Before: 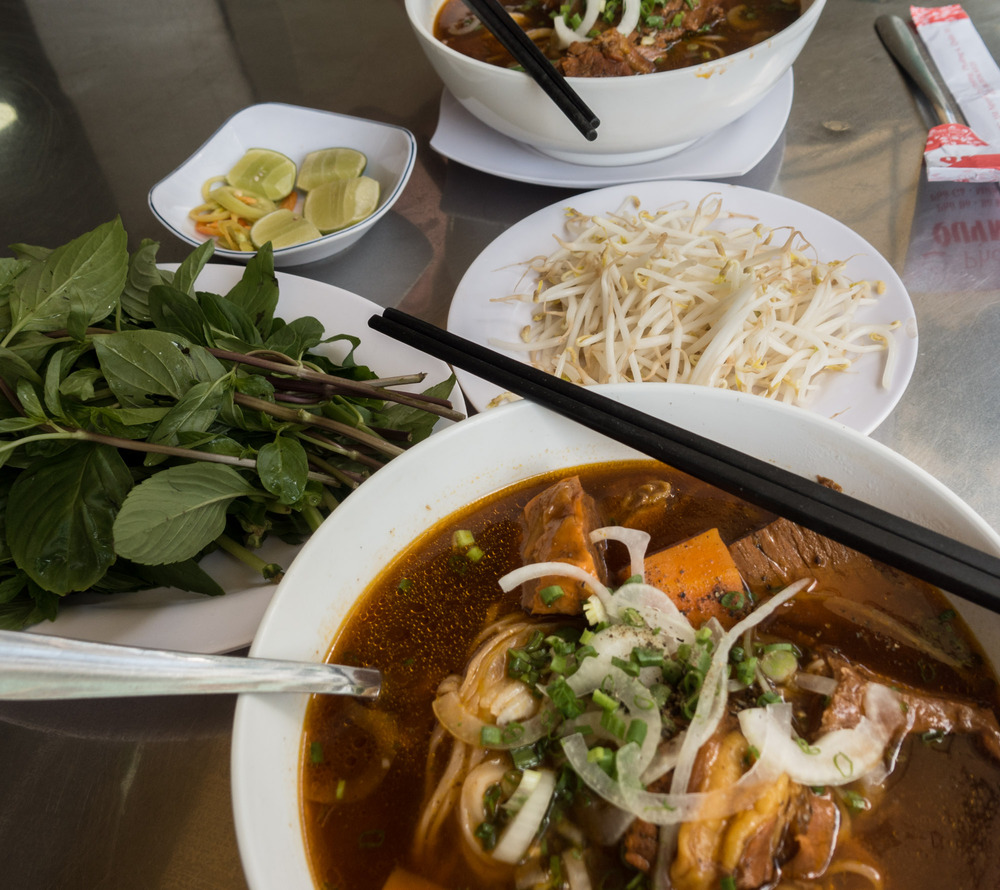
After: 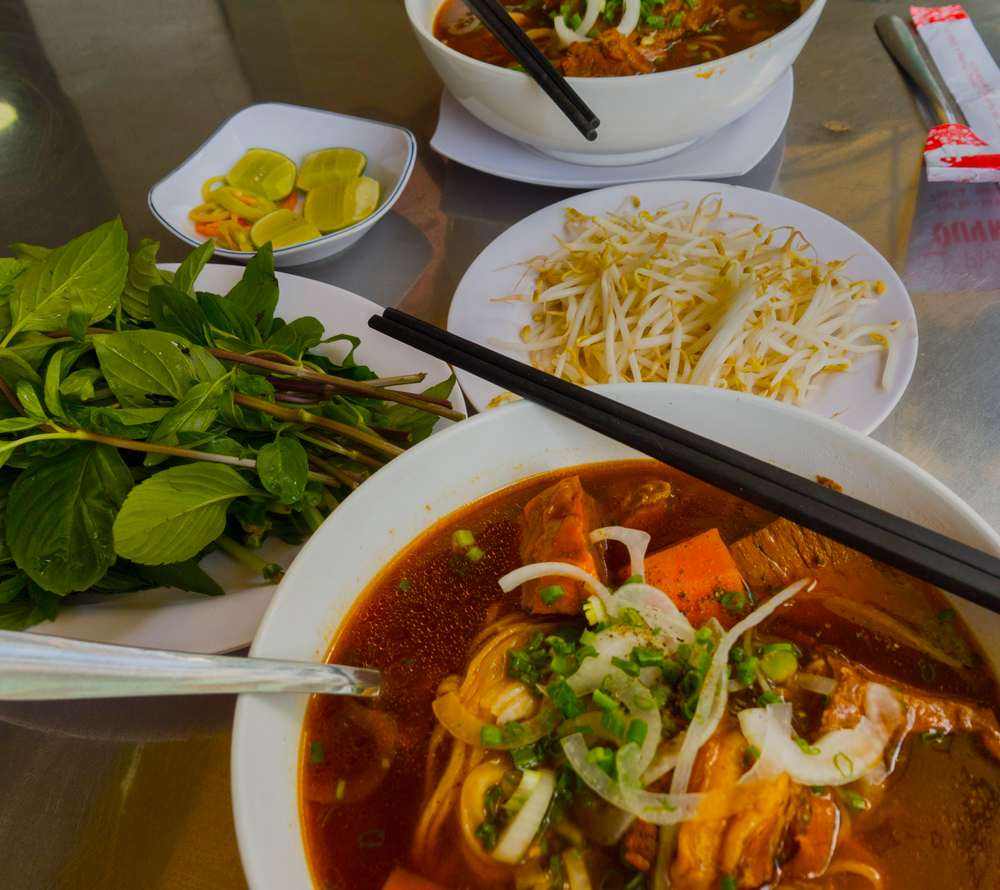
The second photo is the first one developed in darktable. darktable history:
color balance: input saturation 134.34%, contrast -10.04%, contrast fulcrum 19.67%, output saturation 133.51%
shadows and highlights: shadows 80.73, white point adjustment -9.07, highlights -61.46, soften with gaussian
